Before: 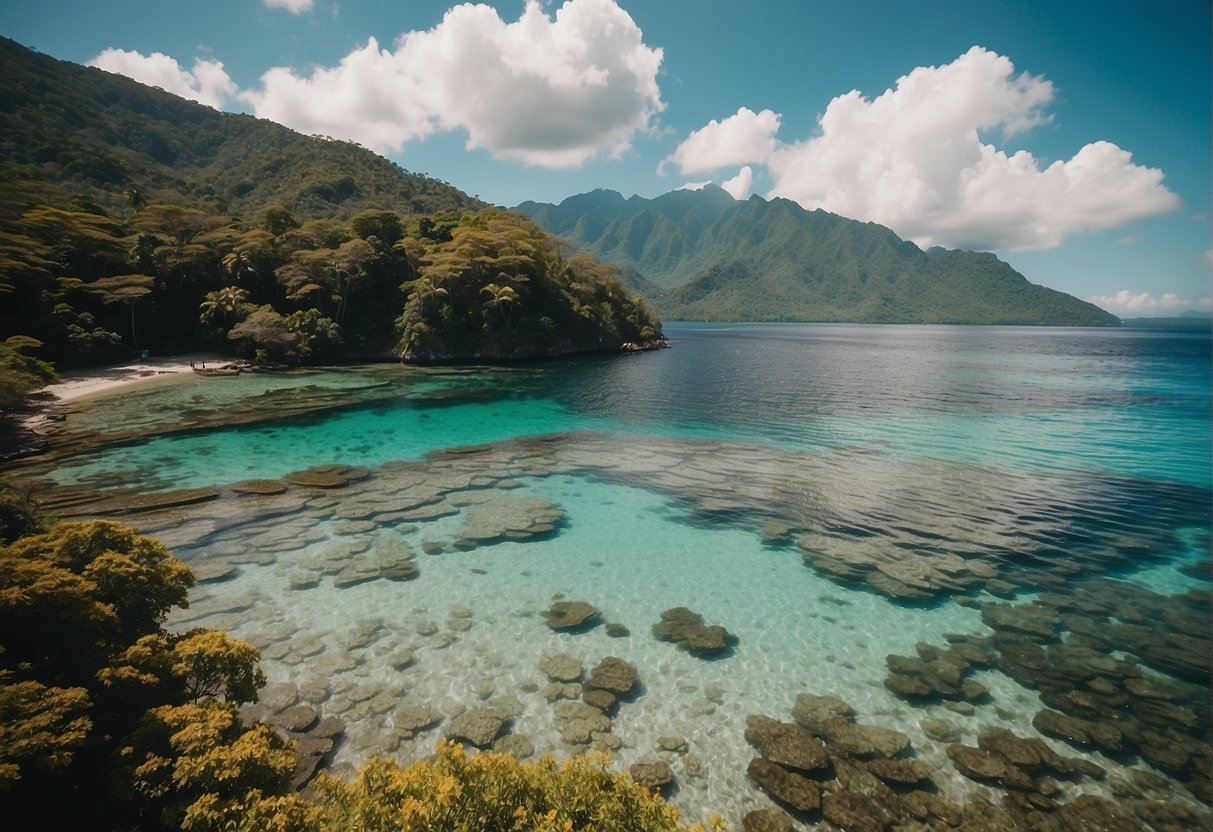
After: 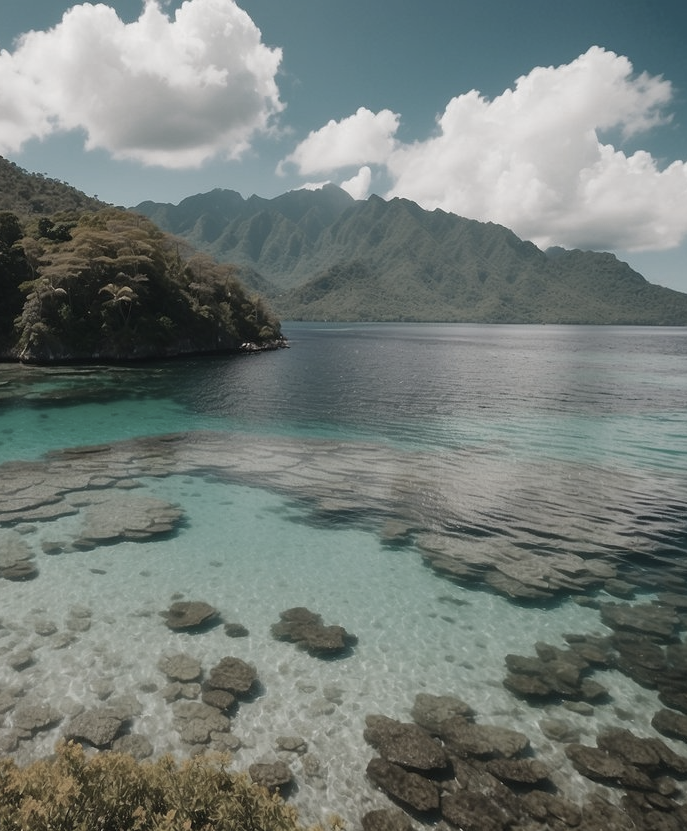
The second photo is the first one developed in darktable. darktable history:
color zones: curves: ch0 [(0, 0.487) (0.241, 0.395) (0.434, 0.373) (0.658, 0.412) (0.838, 0.487)]; ch1 [(0, 0) (0.053, 0.053) (0.211, 0.202) (0.579, 0.259) (0.781, 0.241)]
crop: left 31.458%, top 0%, right 11.876%
